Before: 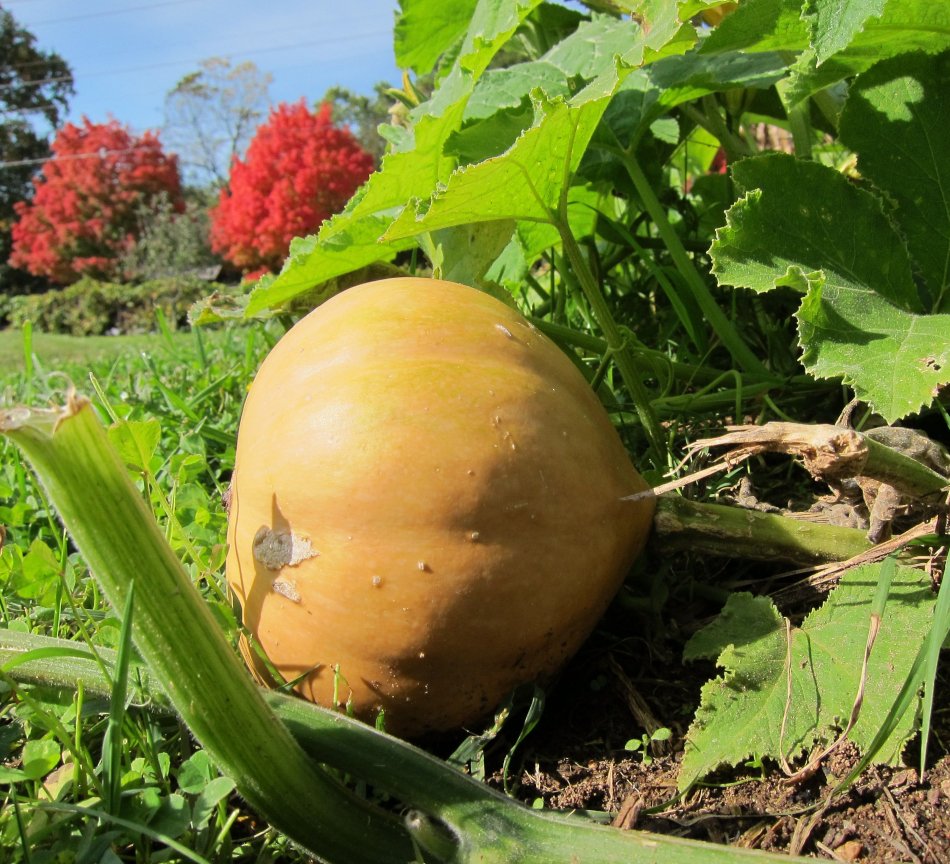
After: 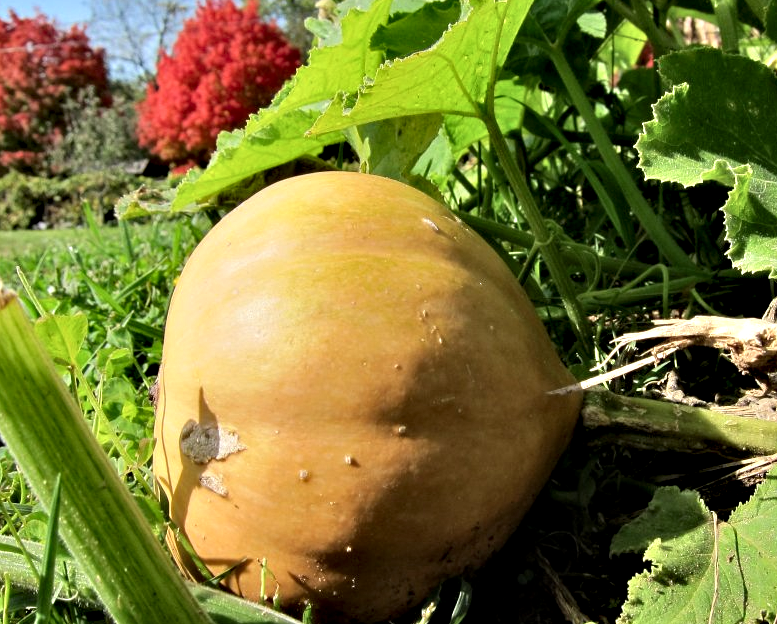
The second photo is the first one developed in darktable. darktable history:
crop: left 7.785%, top 12.27%, right 10.395%, bottom 15.435%
contrast equalizer: y [[0.609, 0.611, 0.615, 0.613, 0.607, 0.603], [0.504, 0.498, 0.496, 0.499, 0.506, 0.516], [0 ×6], [0 ×6], [0 ×6]]
